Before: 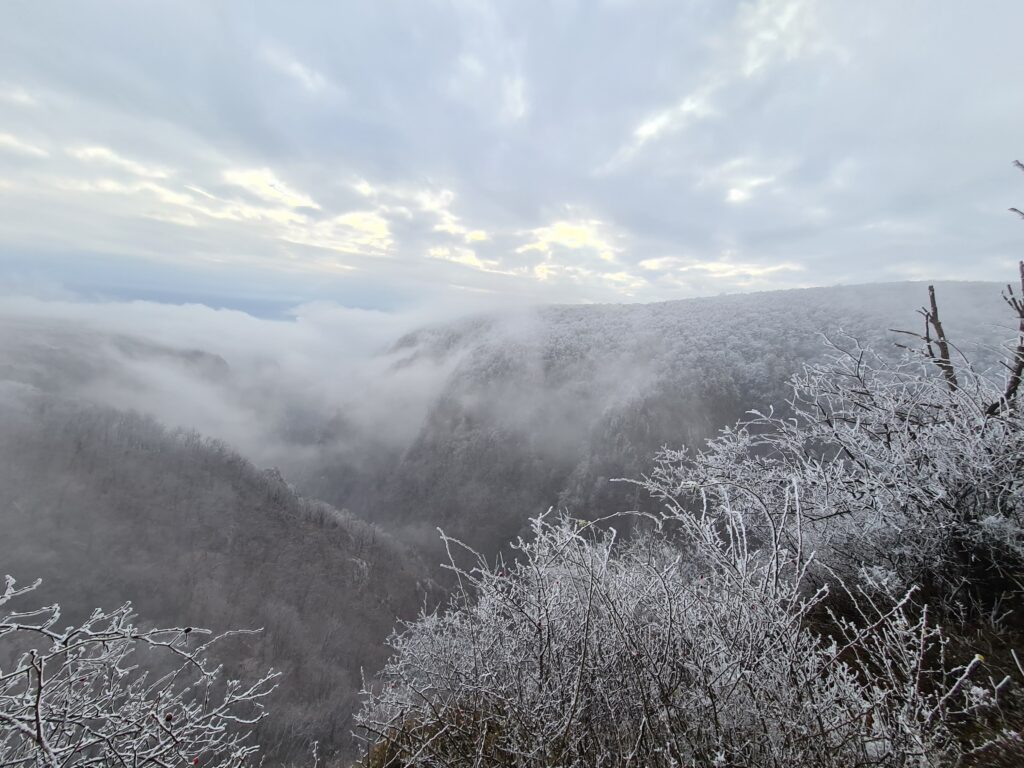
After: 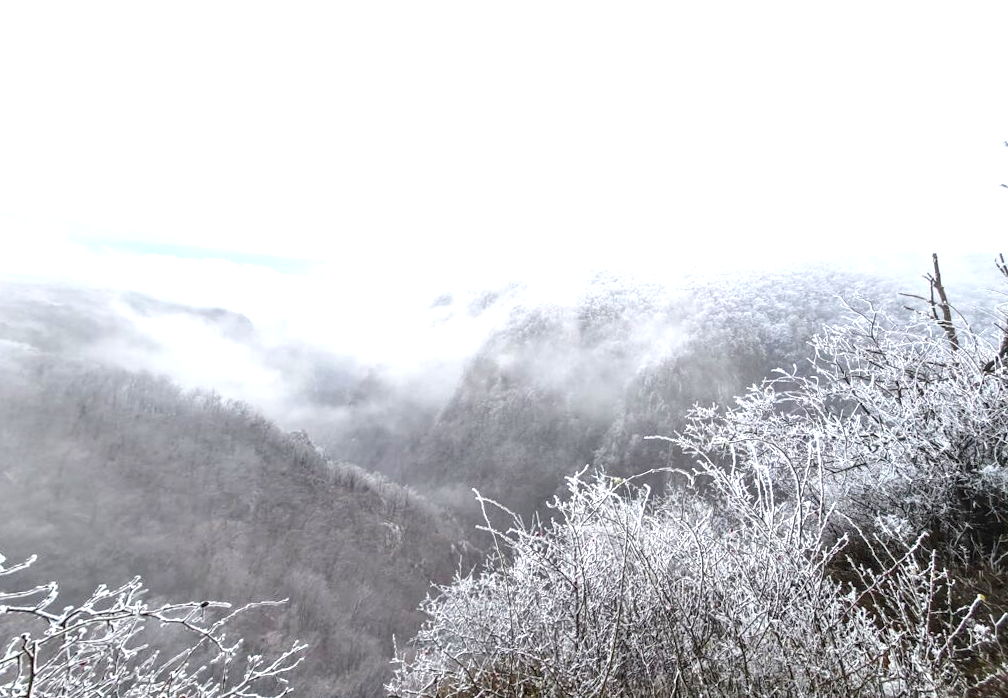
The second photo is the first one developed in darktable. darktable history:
exposure: black level correction 0, exposure 1.2 EV, compensate exposure bias true, compensate highlight preservation false
rotate and perspective: rotation -0.013°, lens shift (vertical) -0.027, lens shift (horizontal) 0.178, crop left 0.016, crop right 0.989, crop top 0.082, crop bottom 0.918
tone equalizer: on, module defaults
local contrast: on, module defaults
